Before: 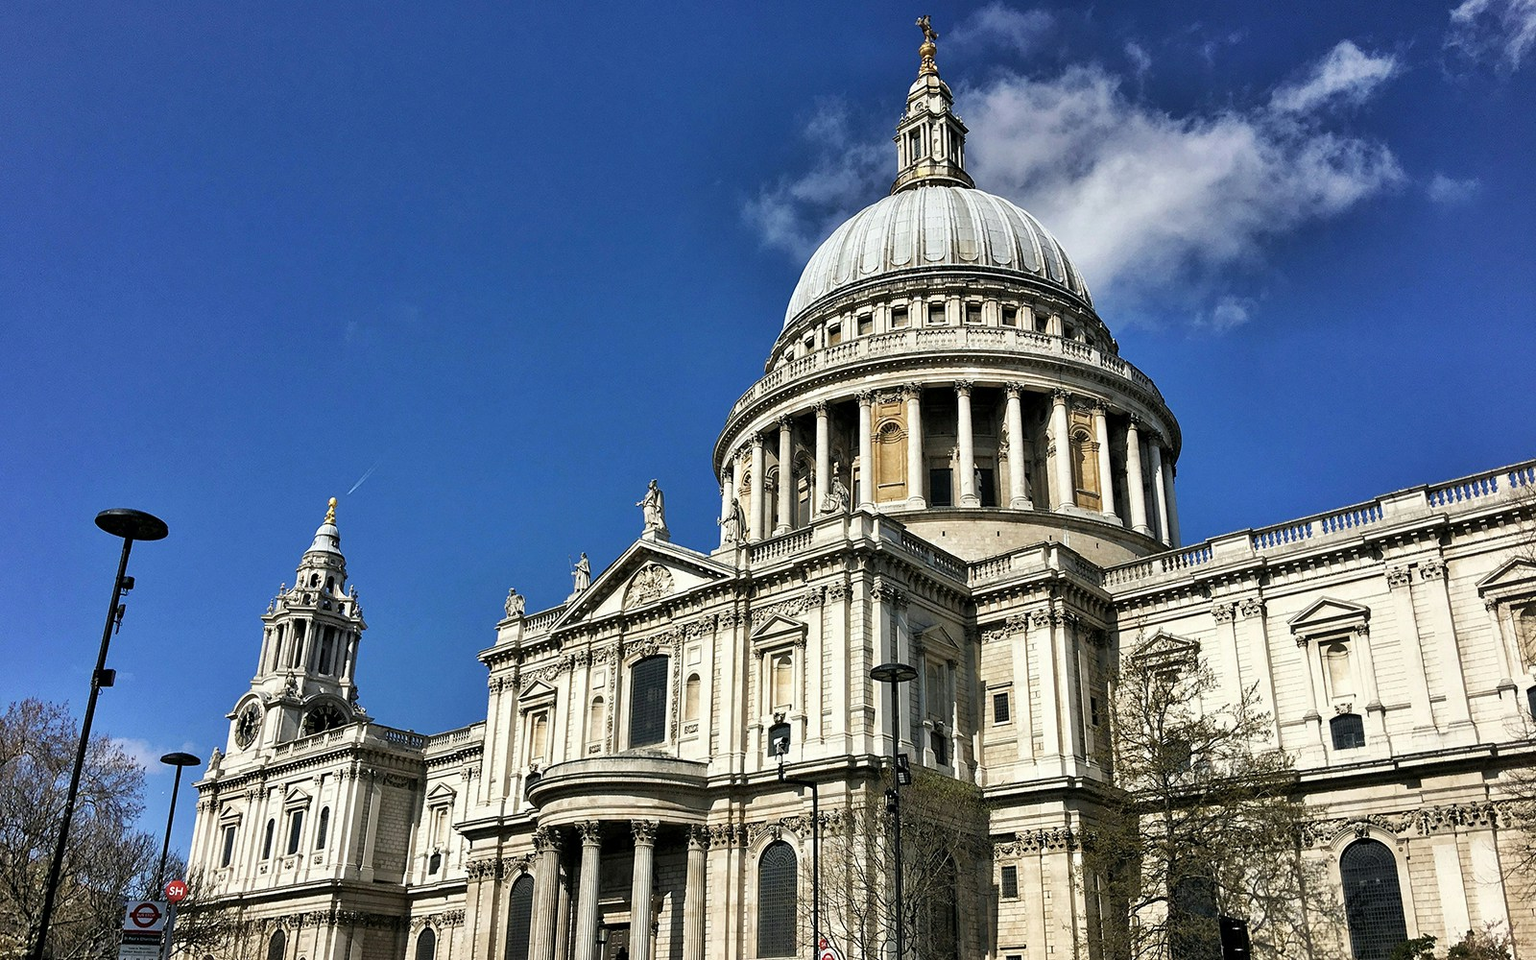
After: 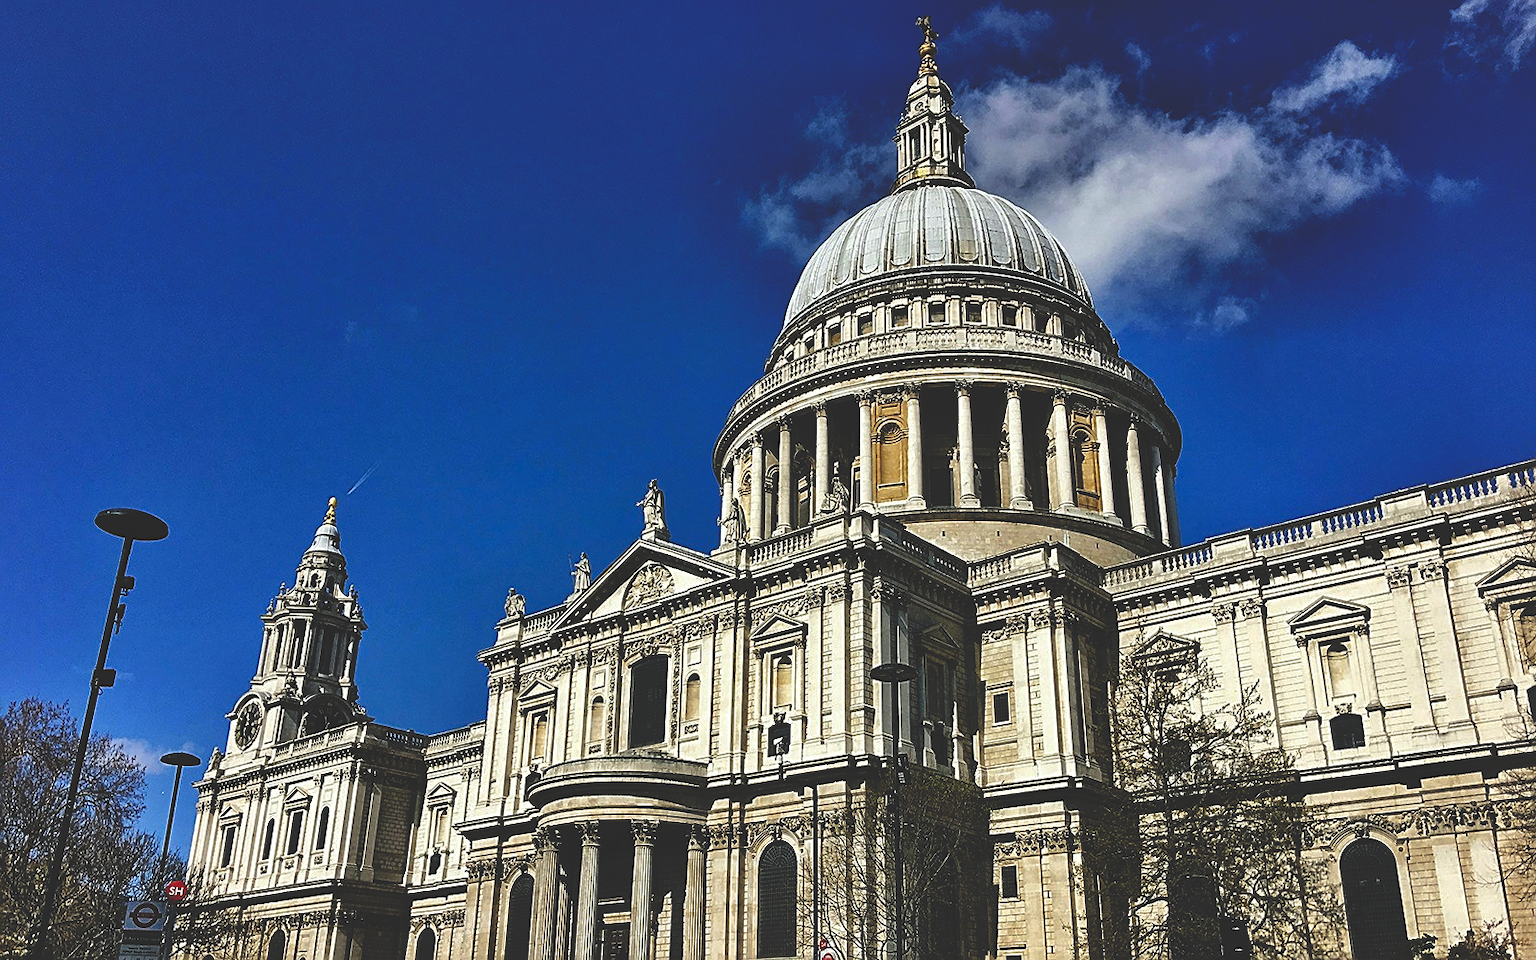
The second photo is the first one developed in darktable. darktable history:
base curve: curves: ch0 [(0, 0.02) (0.083, 0.036) (1, 1)], preserve colors none
sharpen: on, module defaults
shadows and highlights: shadows 30.08
